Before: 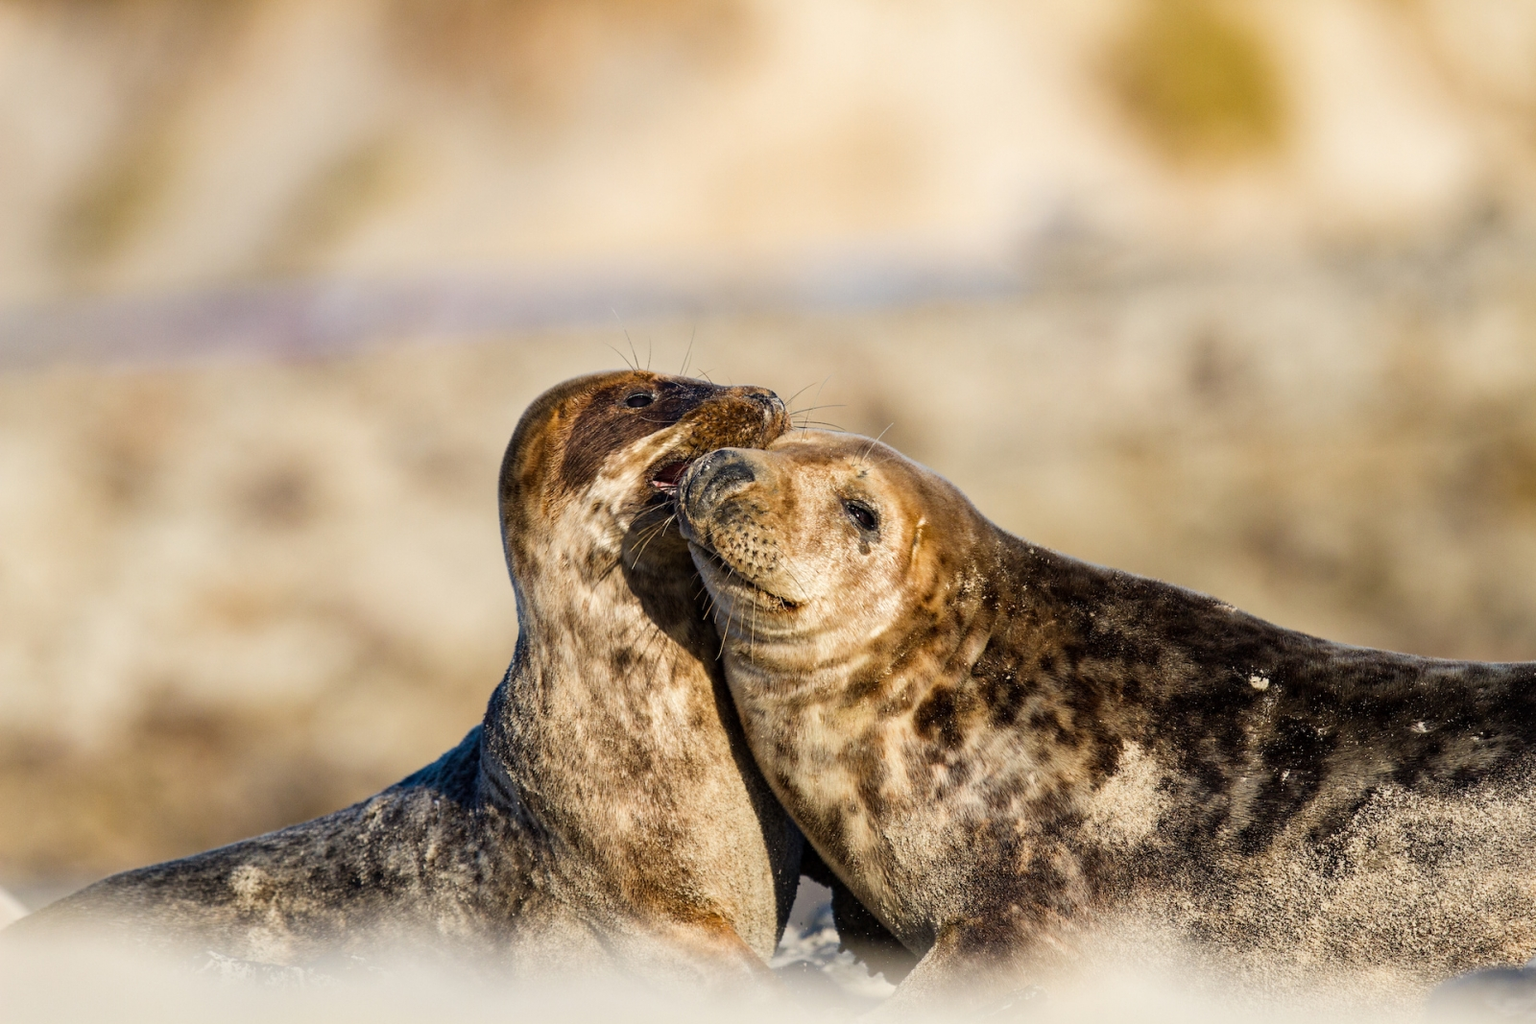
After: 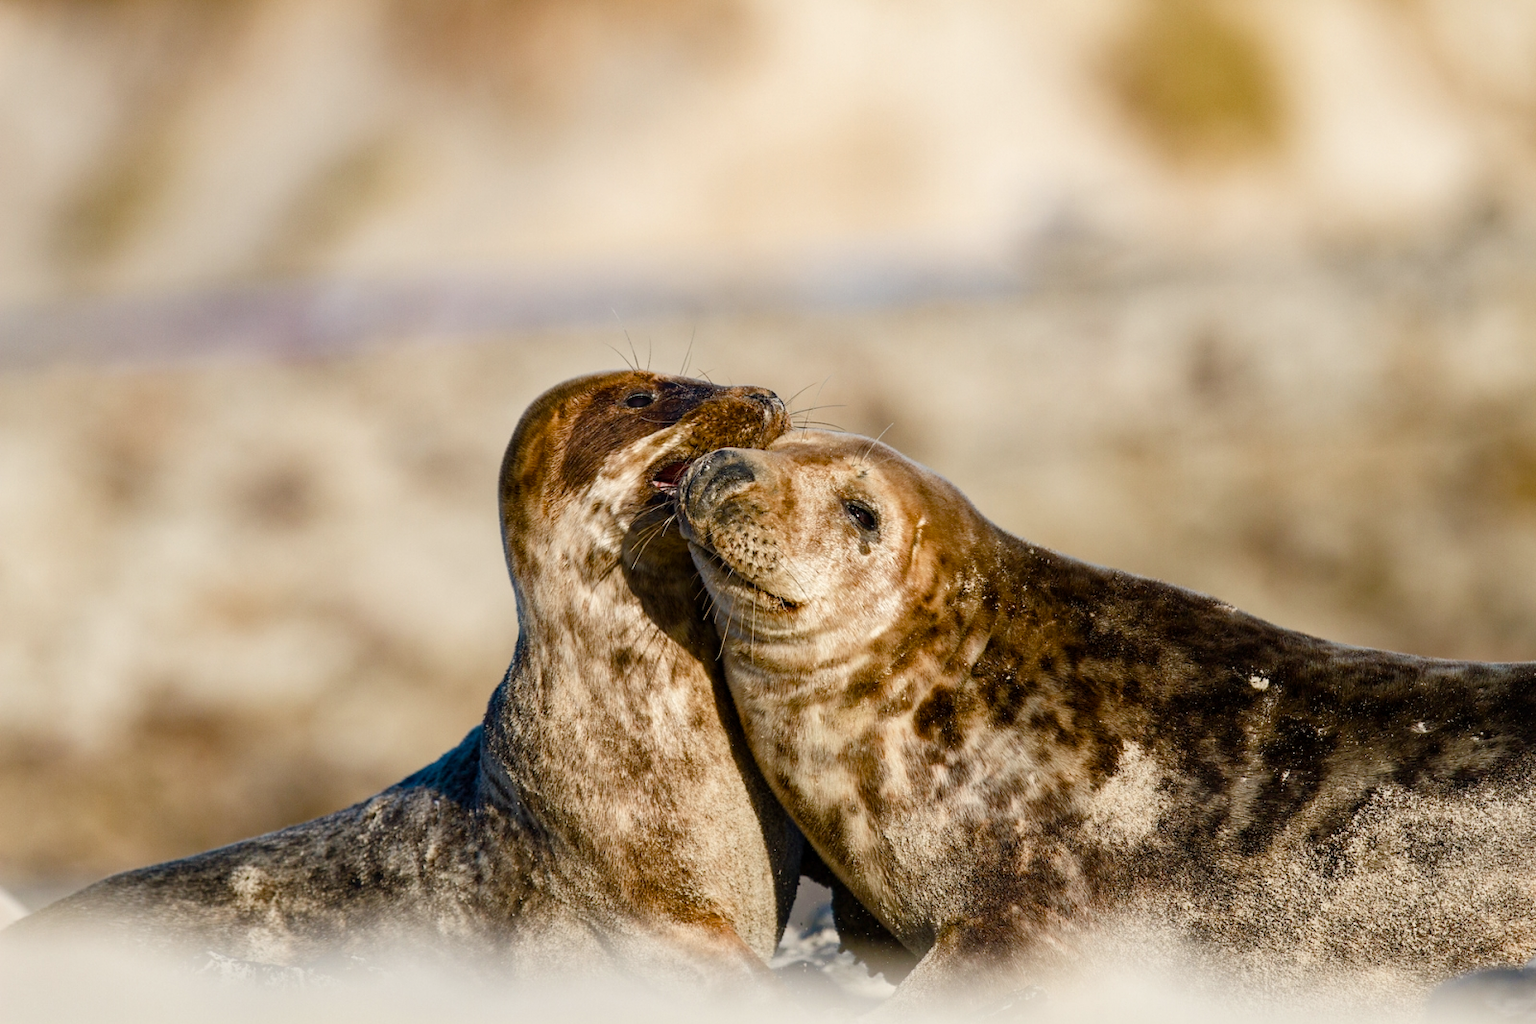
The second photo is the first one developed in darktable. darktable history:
base curve: curves: ch0 [(0, 0) (0.303, 0.277) (1, 1)], preserve colors none
color balance rgb: shadows lift › chroma 3.673%, shadows lift › hue 91.24°, perceptual saturation grading › global saturation 20%, perceptual saturation grading › highlights -50.244%, perceptual saturation grading › shadows 30.101%, global vibrance 14.603%
